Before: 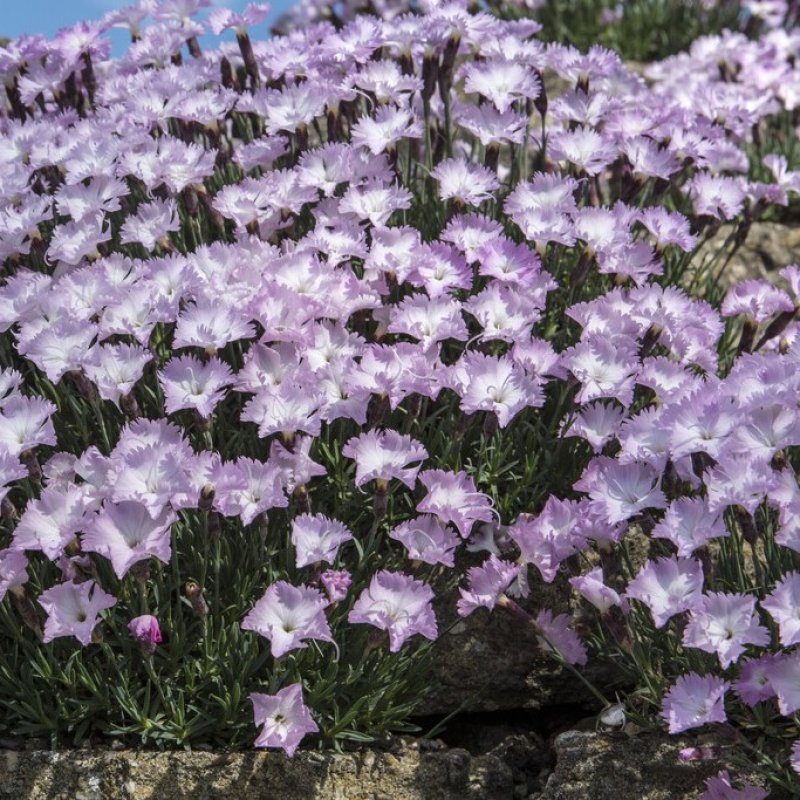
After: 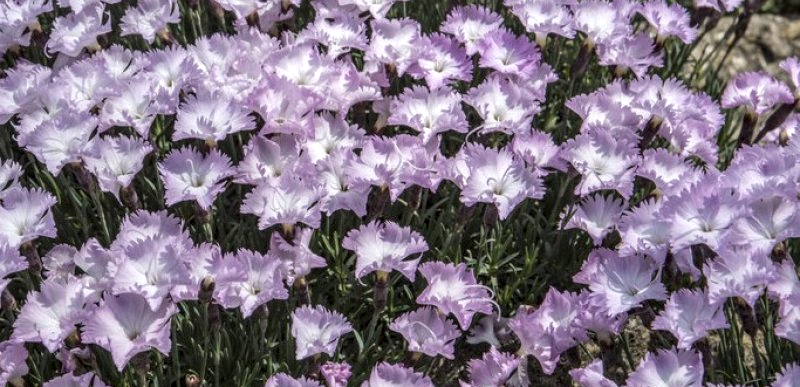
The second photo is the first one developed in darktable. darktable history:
local contrast: highlights 61%, detail 143%, midtone range 0.428
crop and rotate: top 26.056%, bottom 25.543%
